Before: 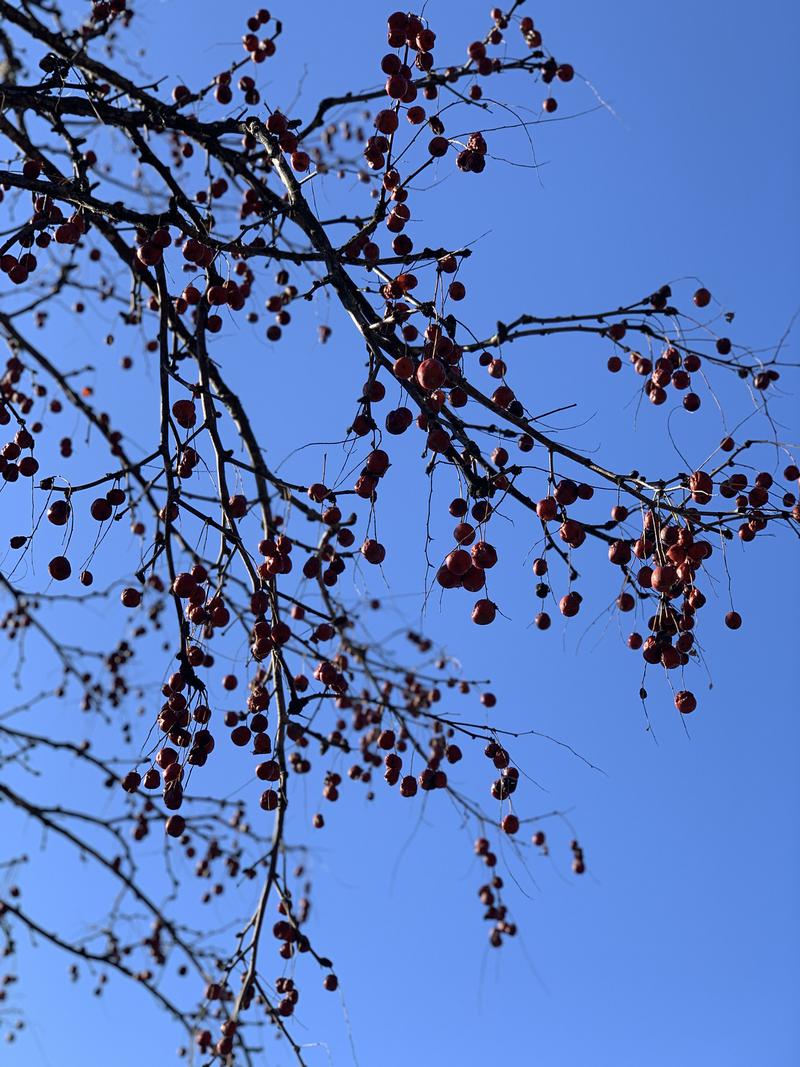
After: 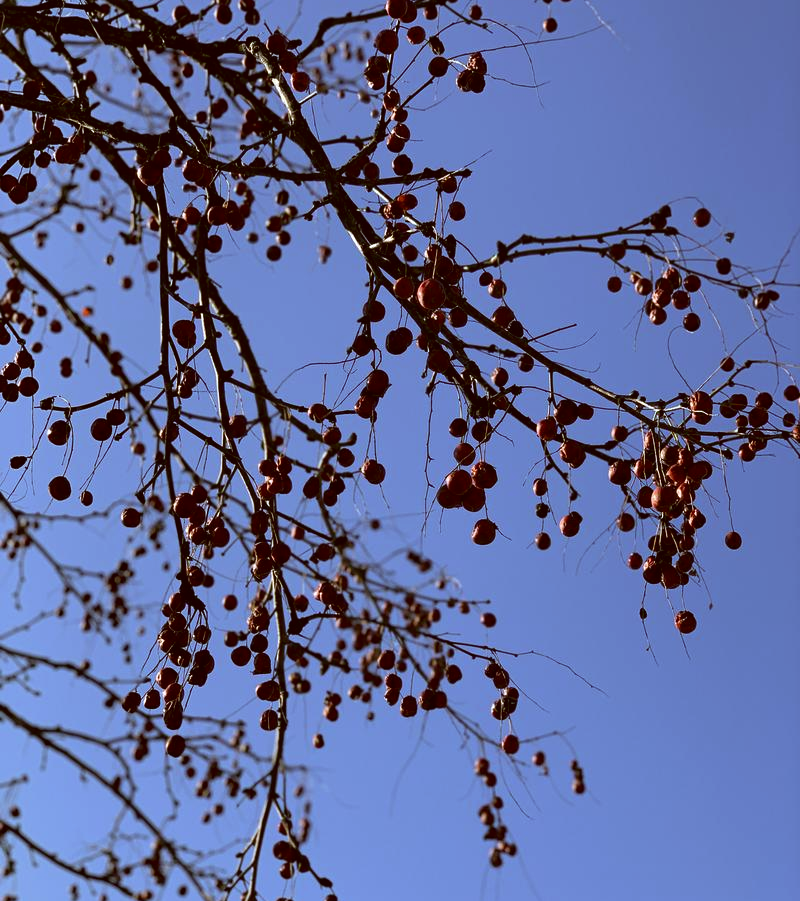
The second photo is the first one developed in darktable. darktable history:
color correction: highlights a* -0.572, highlights b* 0.16, shadows a* 5.23, shadows b* 20.59
contrast brightness saturation: brightness -0.087
exposure: black level correction -0.001, exposure 0.08 EV, compensate highlight preservation false
crop: top 7.57%, bottom 7.903%
